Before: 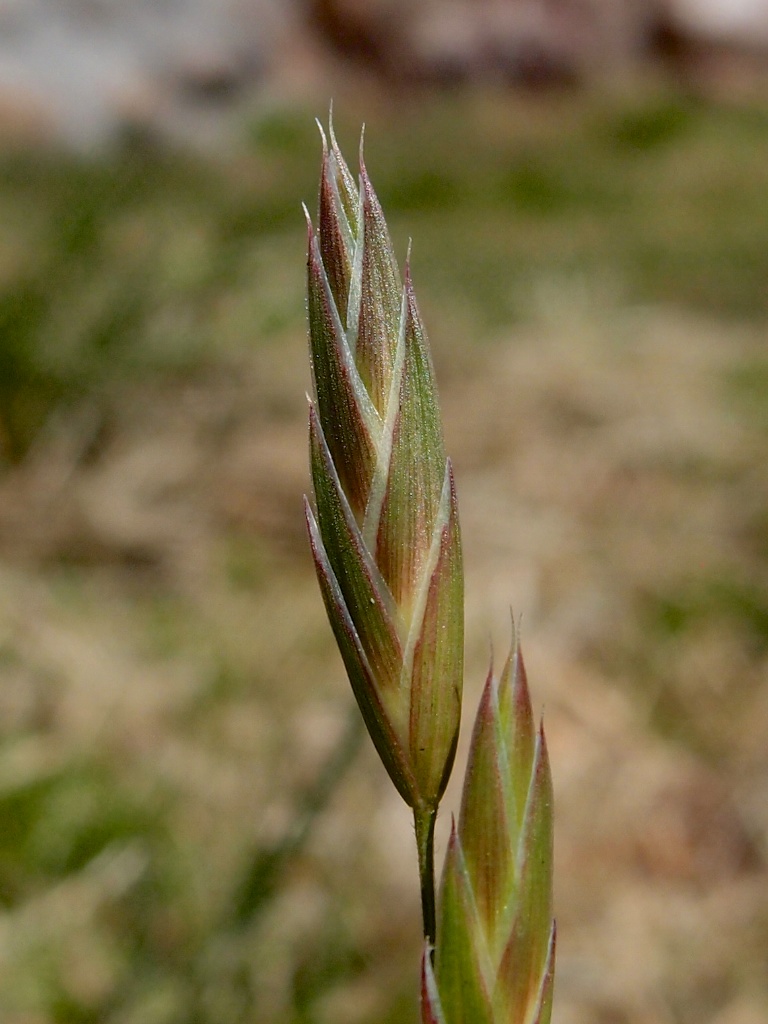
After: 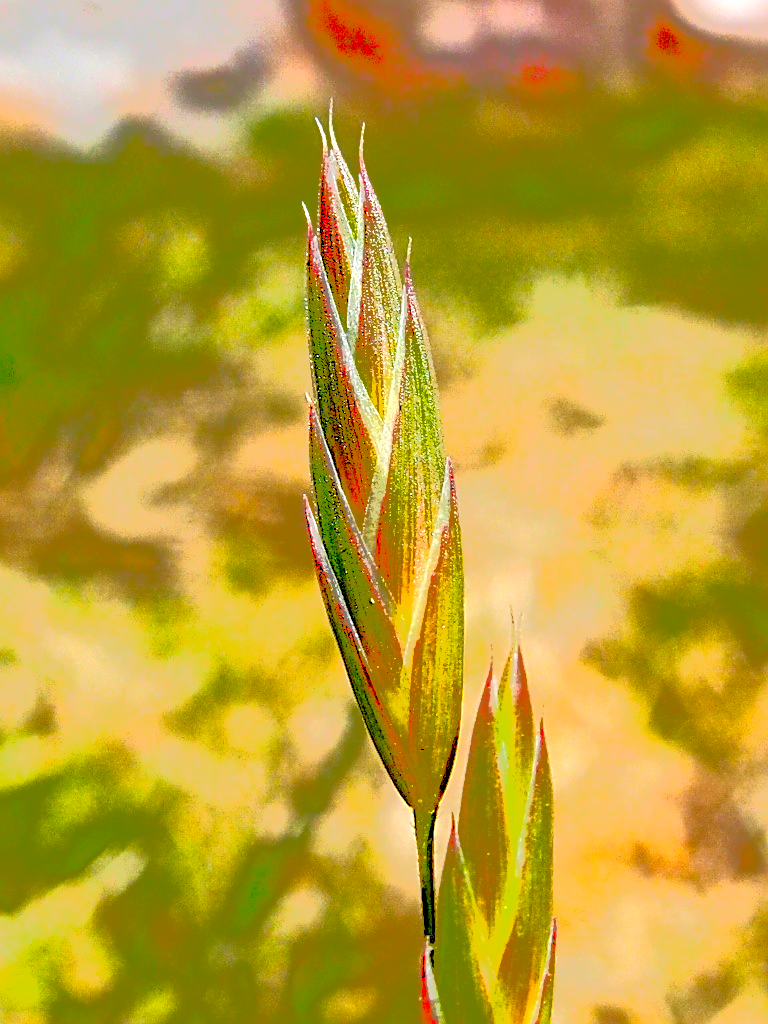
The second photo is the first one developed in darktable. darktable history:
sharpen: radius 2.628, amount 0.684
tone curve: curves: ch0 [(0, 0) (0.003, 0.011) (0.011, 0.043) (0.025, 0.133) (0.044, 0.226) (0.069, 0.303) (0.1, 0.371) (0.136, 0.429) (0.177, 0.482) (0.224, 0.516) (0.277, 0.539) (0.335, 0.535) (0.399, 0.517) (0.468, 0.498) (0.543, 0.523) (0.623, 0.655) (0.709, 0.83) (0.801, 0.827) (0.898, 0.89) (1, 1)], color space Lab, linked channels, preserve colors none
color balance rgb: global offset › luminance -0.856%, linear chroma grading › shadows 9.755%, linear chroma grading › highlights 9.749%, linear chroma grading › global chroma 14.971%, linear chroma grading › mid-tones 14.677%, perceptual saturation grading › global saturation 25.906%, global vibrance 20%
exposure: black level correction 0, exposure 1 EV, compensate highlight preservation false
